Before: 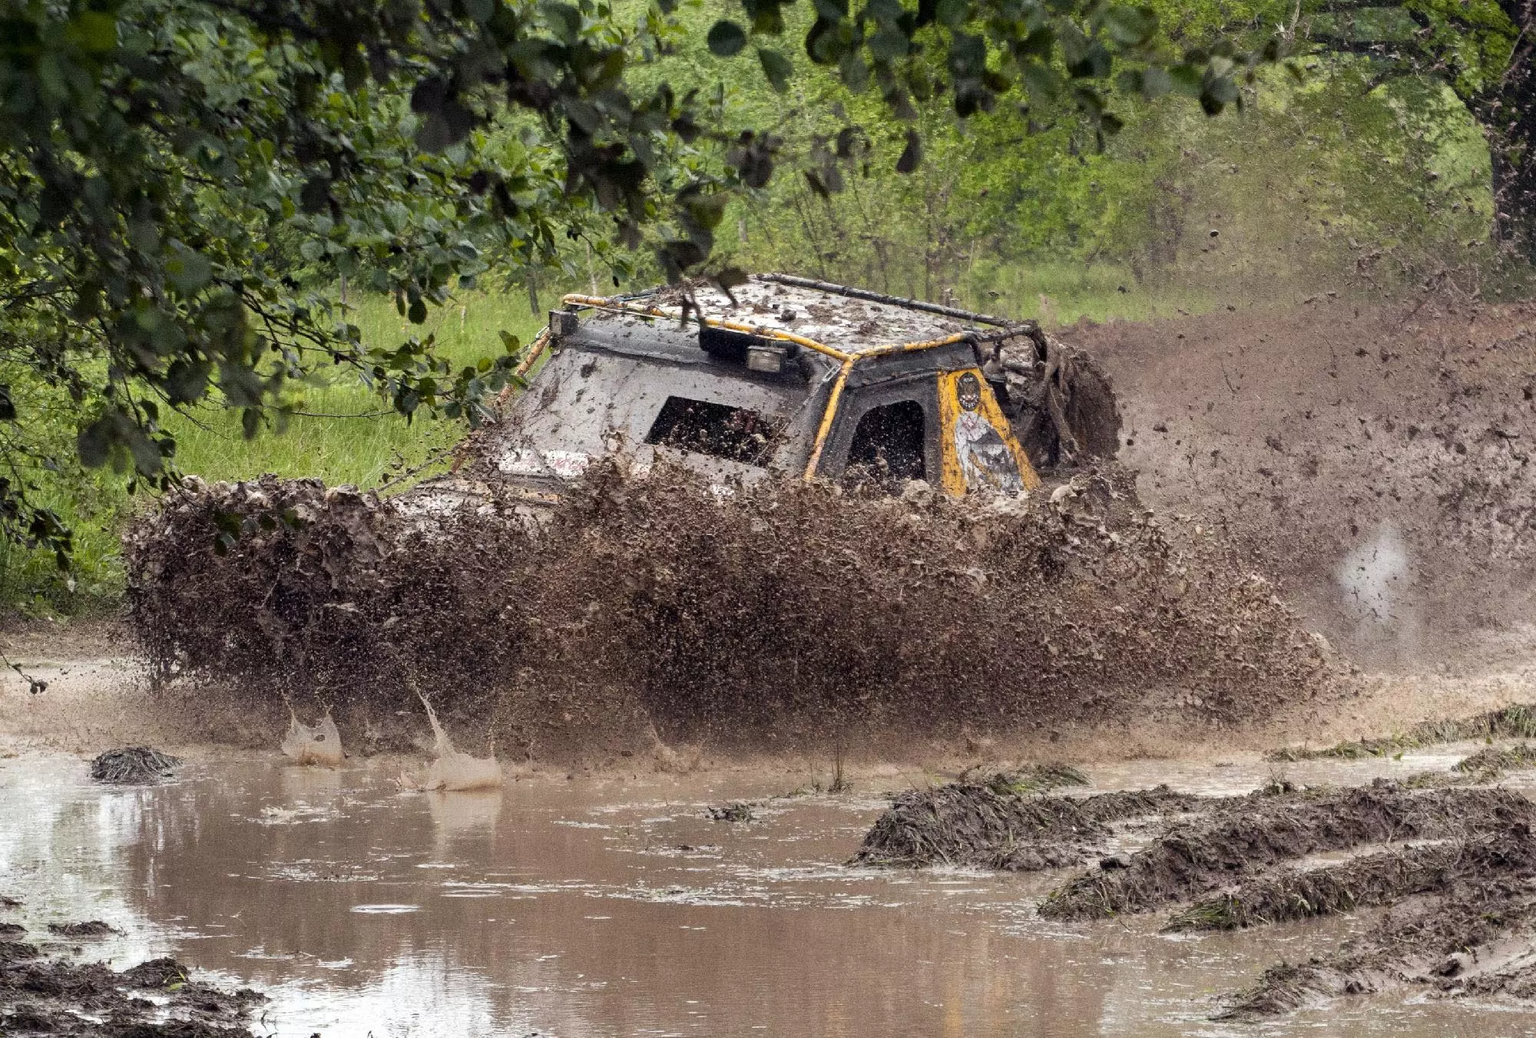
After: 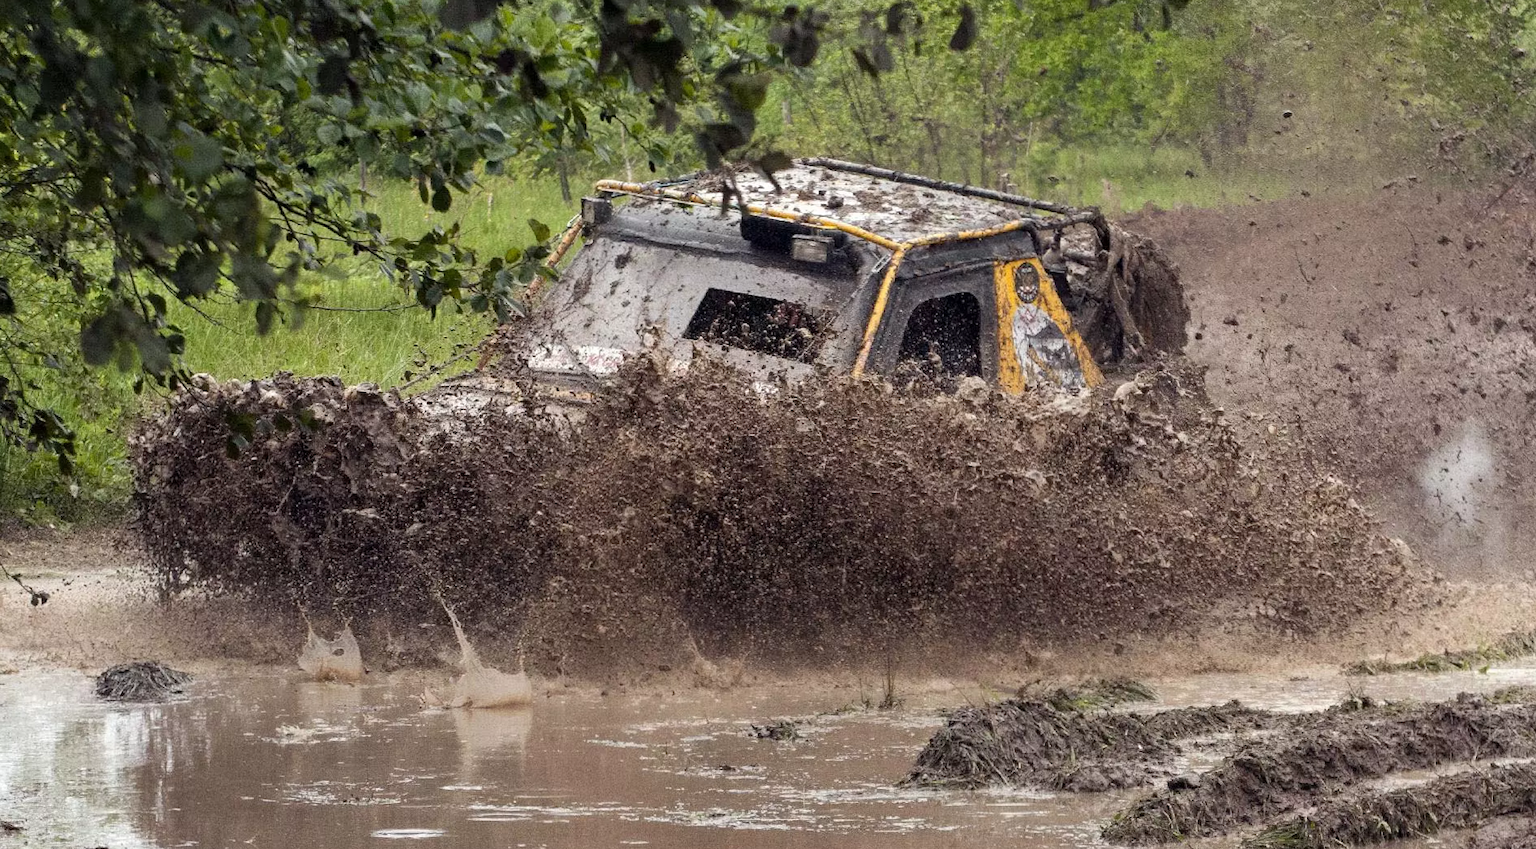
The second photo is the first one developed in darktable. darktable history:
crop and rotate: angle 0.11°, top 11.968%, right 5.56%, bottom 10.797%
